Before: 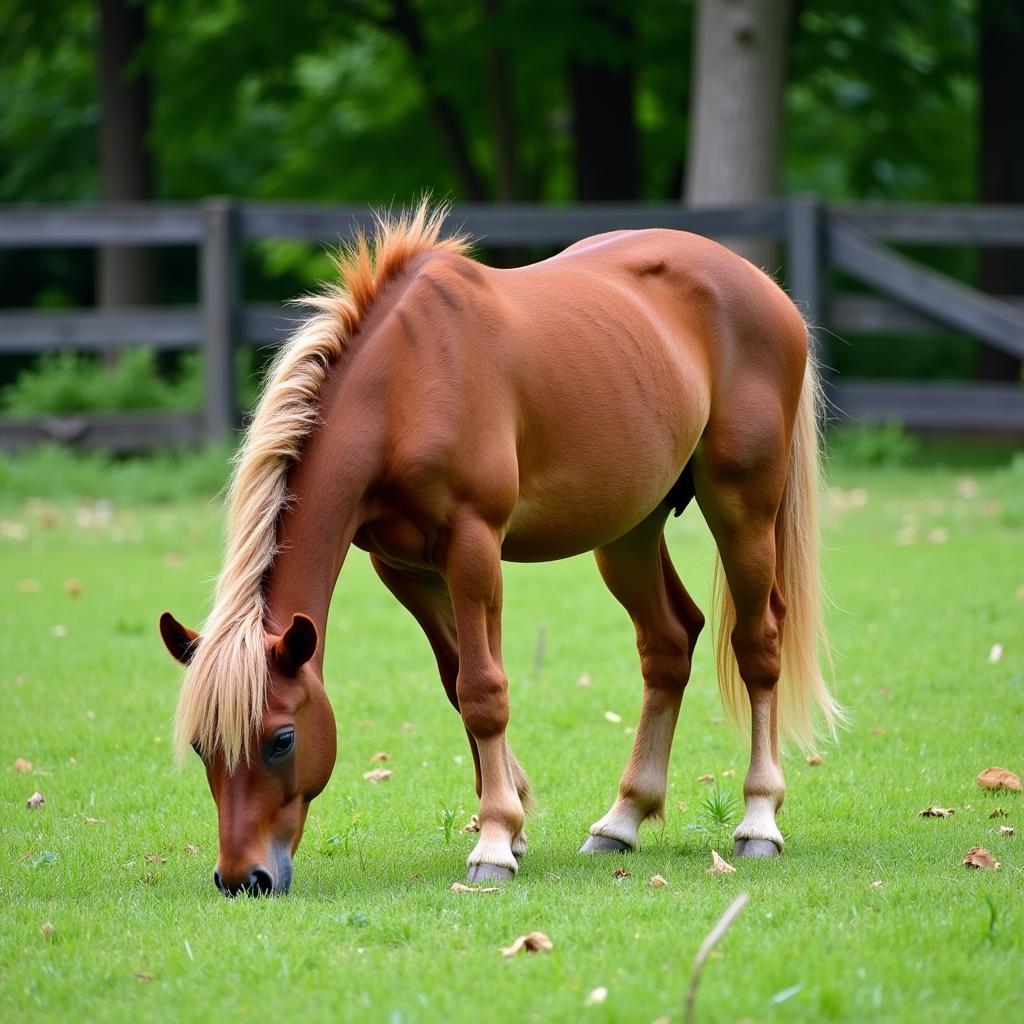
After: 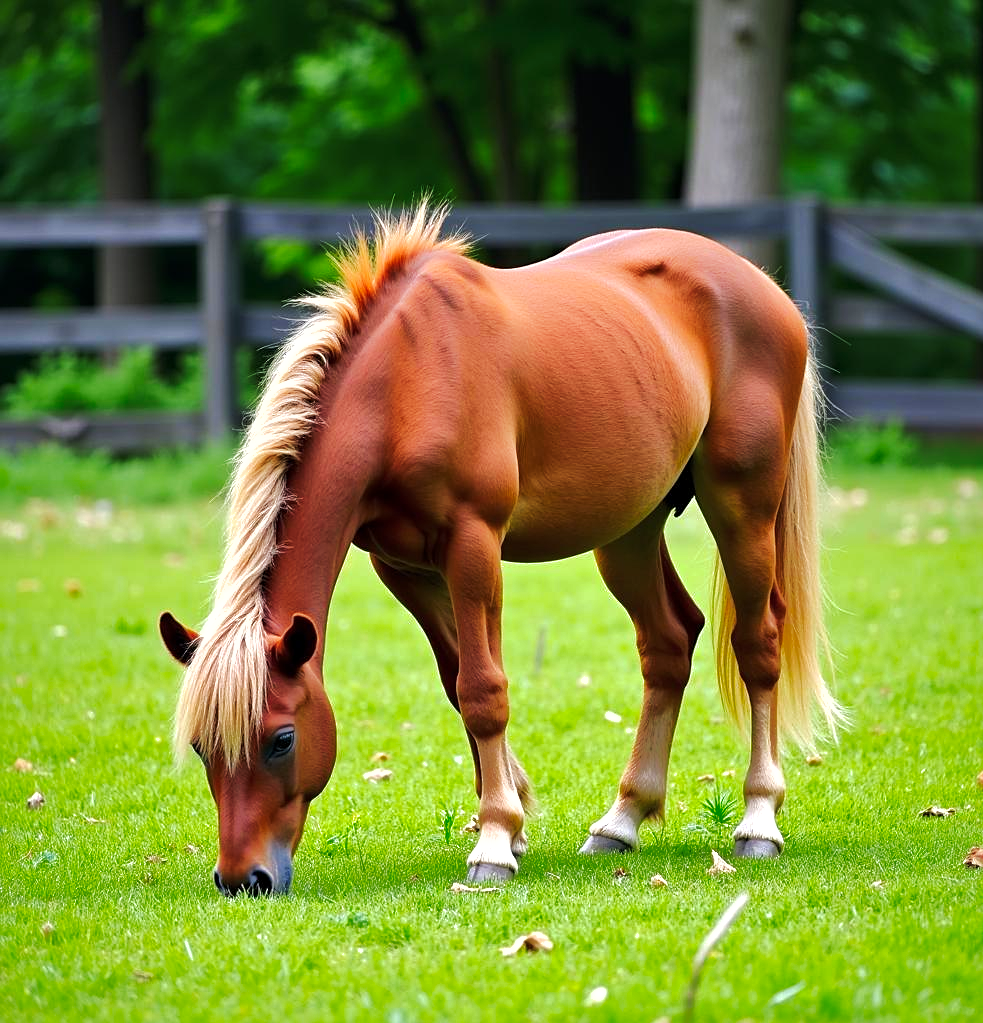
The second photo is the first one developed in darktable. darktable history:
shadows and highlights: shadows 39.6, highlights -59.91
exposure: black level correction 0.001, exposure 0.499 EV, compensate exposure bias true, compensate highlight preservation false
sharpen: amount 0.202
tone curve: curves: ch0 [(0, 0) (0.055, 0.031) (0.282, 0.215) (0.729, 0.785) (1, 1)], preserve colors none
crop: right 3.941%, bottom 0.036%
